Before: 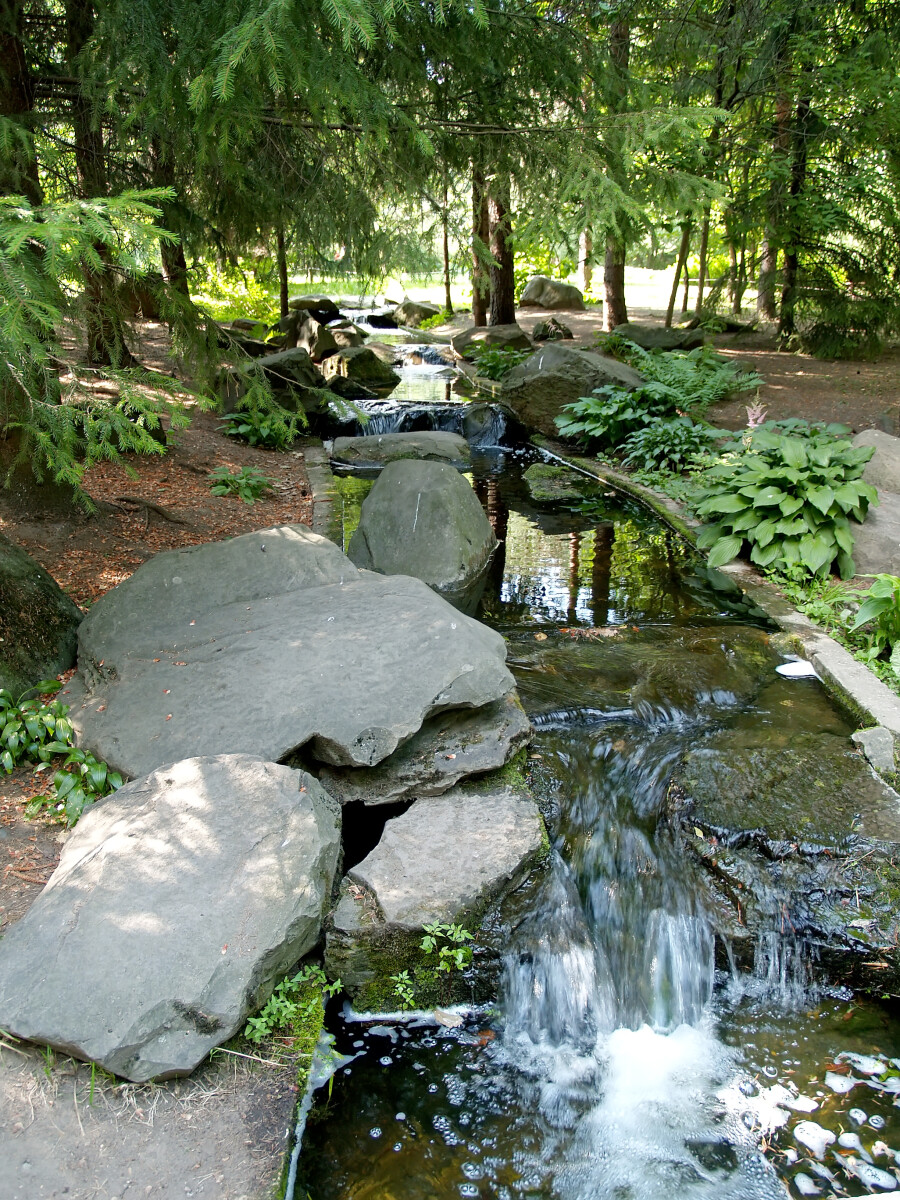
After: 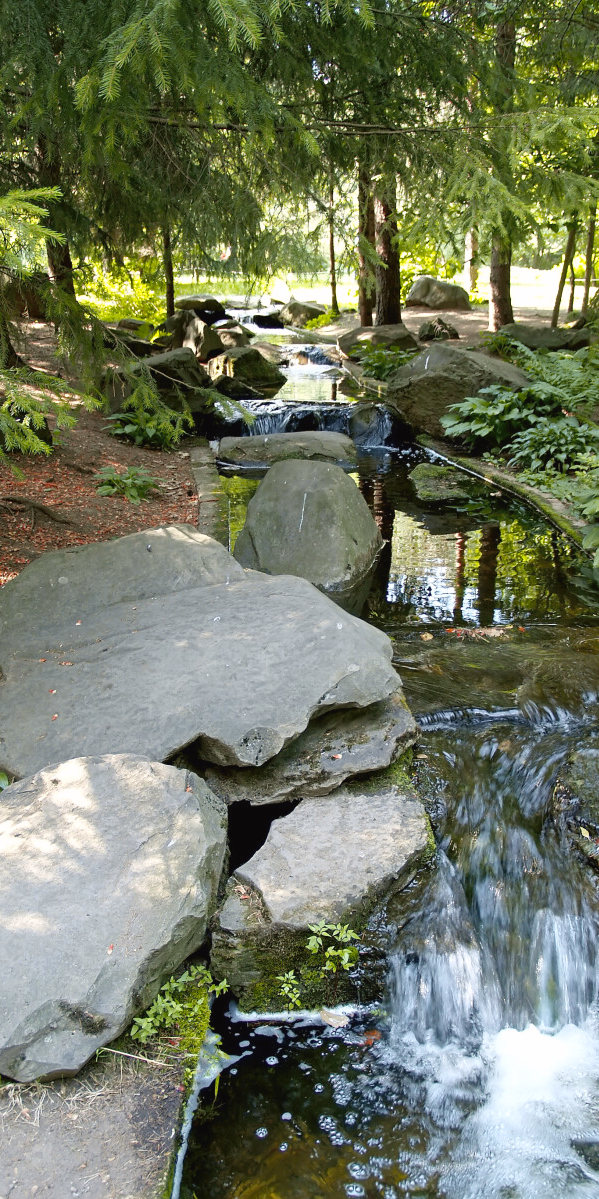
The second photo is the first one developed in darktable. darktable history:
tone curve: curves: ch0 [(0, 0.024) (0.119, 0.146) (0.474, 0.485) (0.718, 0.739) (0.817, 0.839) (1, 0.998)]; ch1 [(0, 0) (0.377, 0.416) (0.439, 0.451) (0.477, 0.485) (0.501, 0.503) (0.538, 0.544) (0.58, 0.613) (0.664, 0.7) (0.783, 0.804) (1, 1)]; ch2 [(0, 0) (0.38, 0.405) (0.463, 0.456) (0.498, 0.497) (0.524, 0.535) (0.578, 0.576) (0.648, 0.665) (1, 1)], color space Lab, independent channels, preserve colors none
crop and rotate: left 12.673%, right 20.66%
